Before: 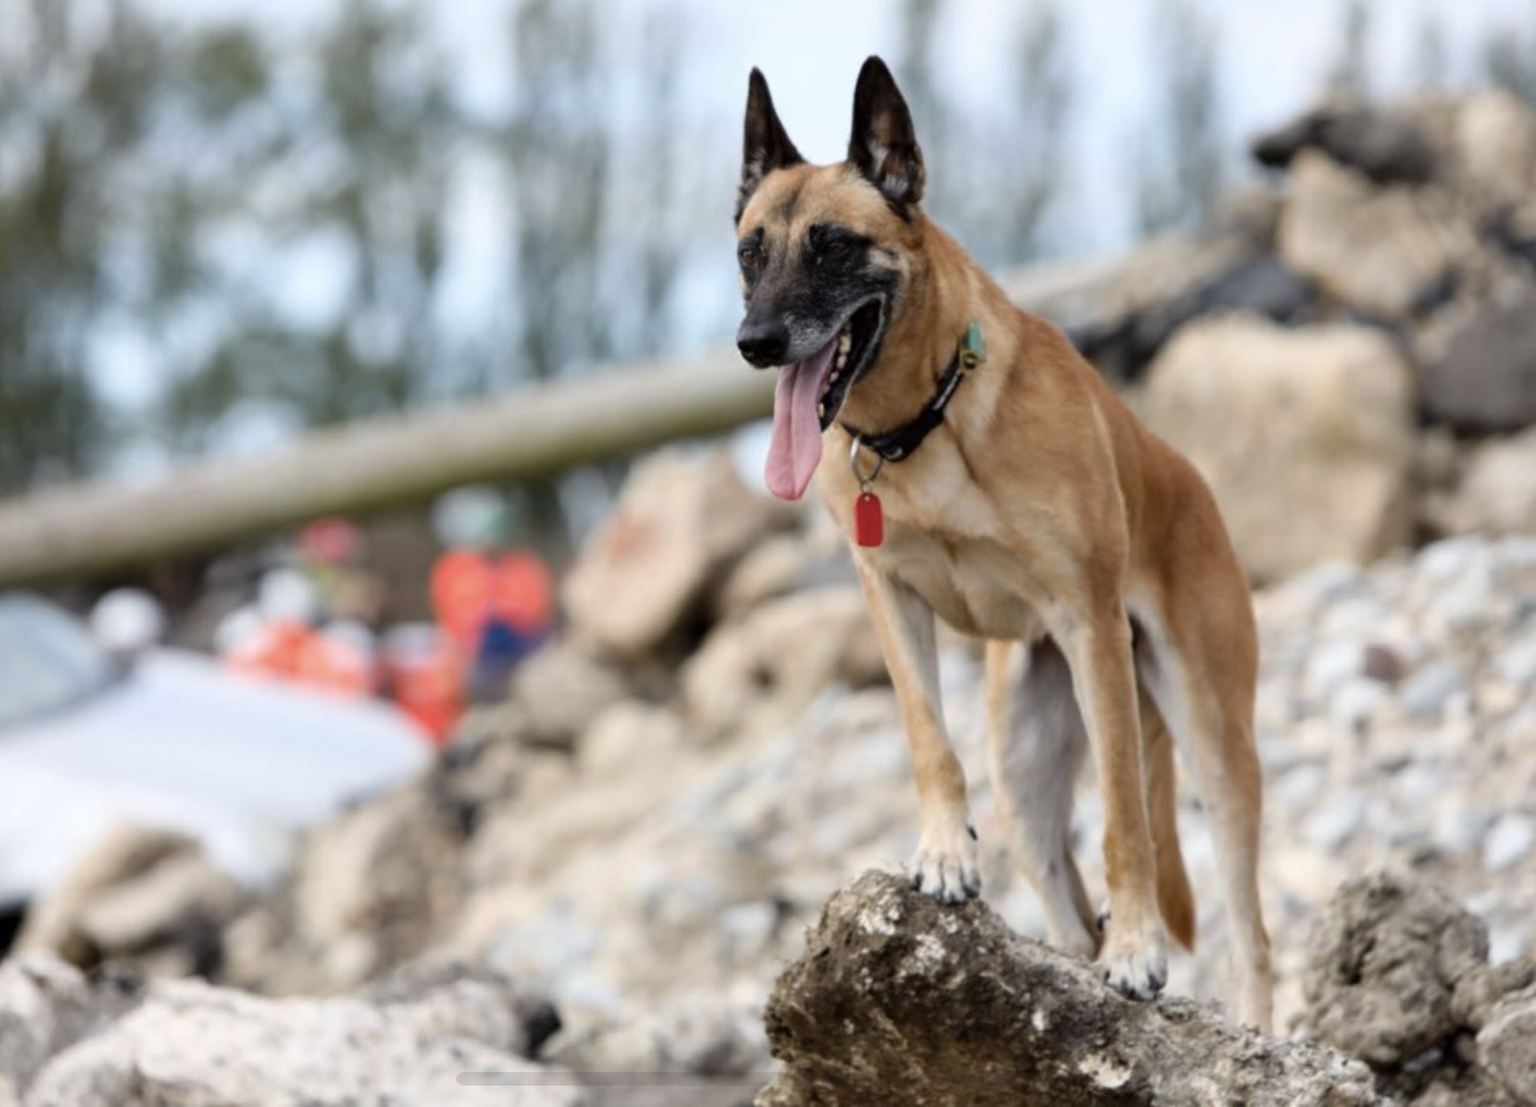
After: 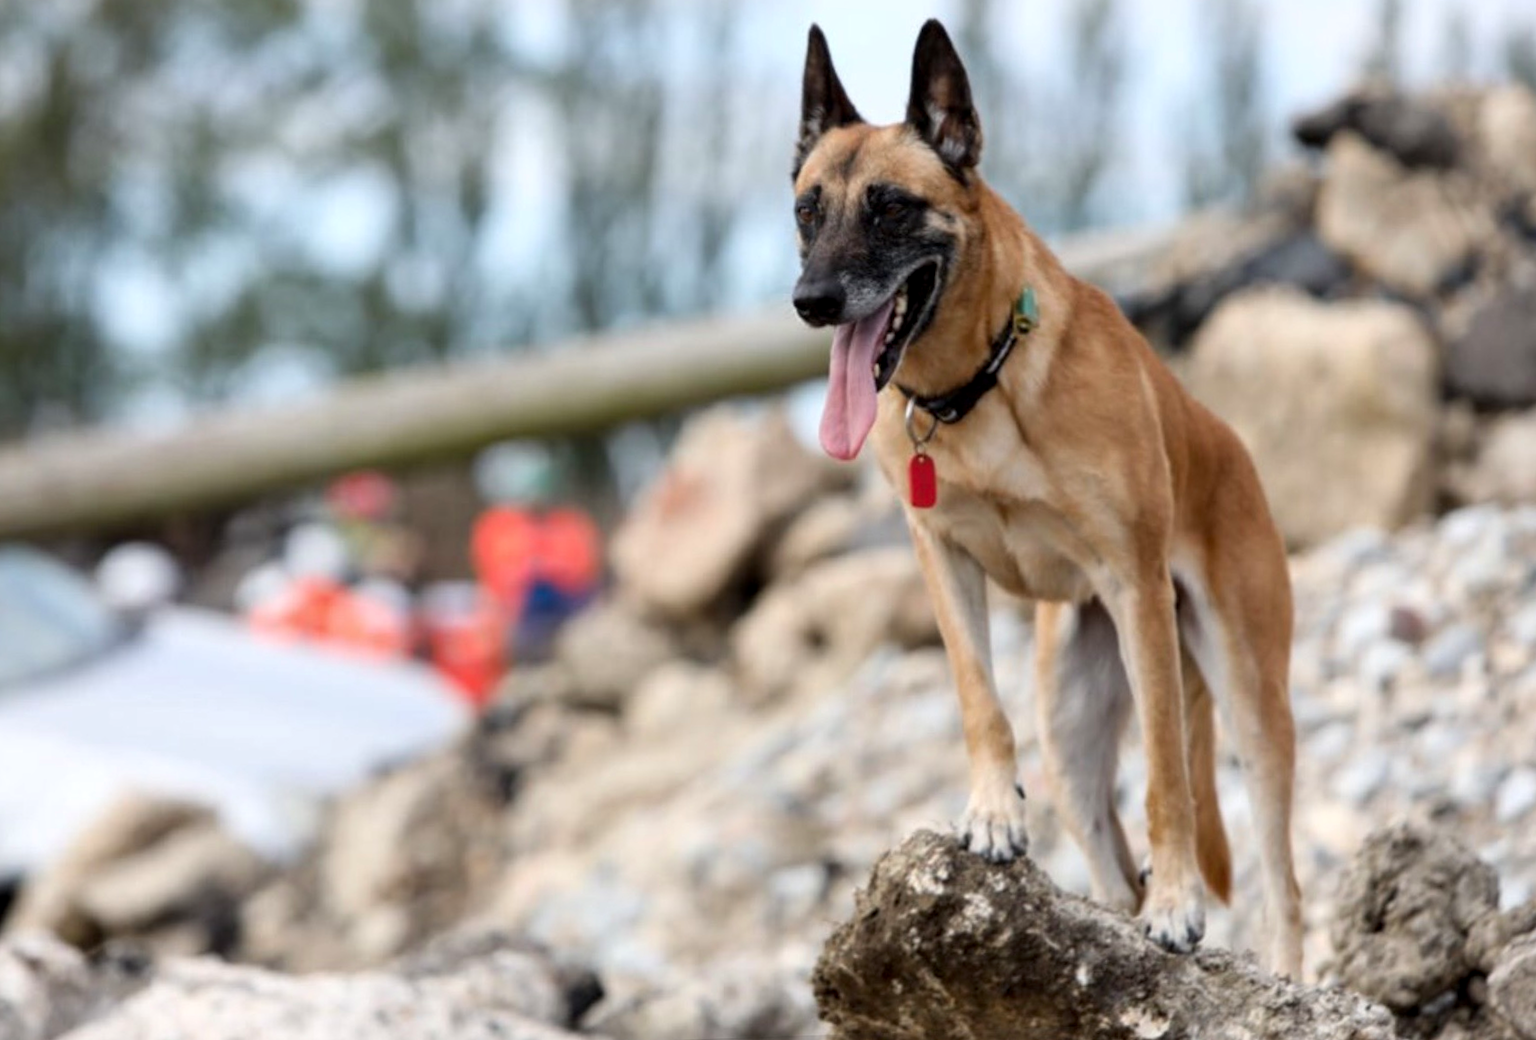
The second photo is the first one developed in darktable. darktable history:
local contrast: highlights 100%, shadows 100%, detail 120%, midtone range 0.2
rotate and perspective: rotation 0.679°, lens shift (horizontal) 0.136, crop left 0.009, crop right 0.991, crop top 0.078, crop bottom 0.95
